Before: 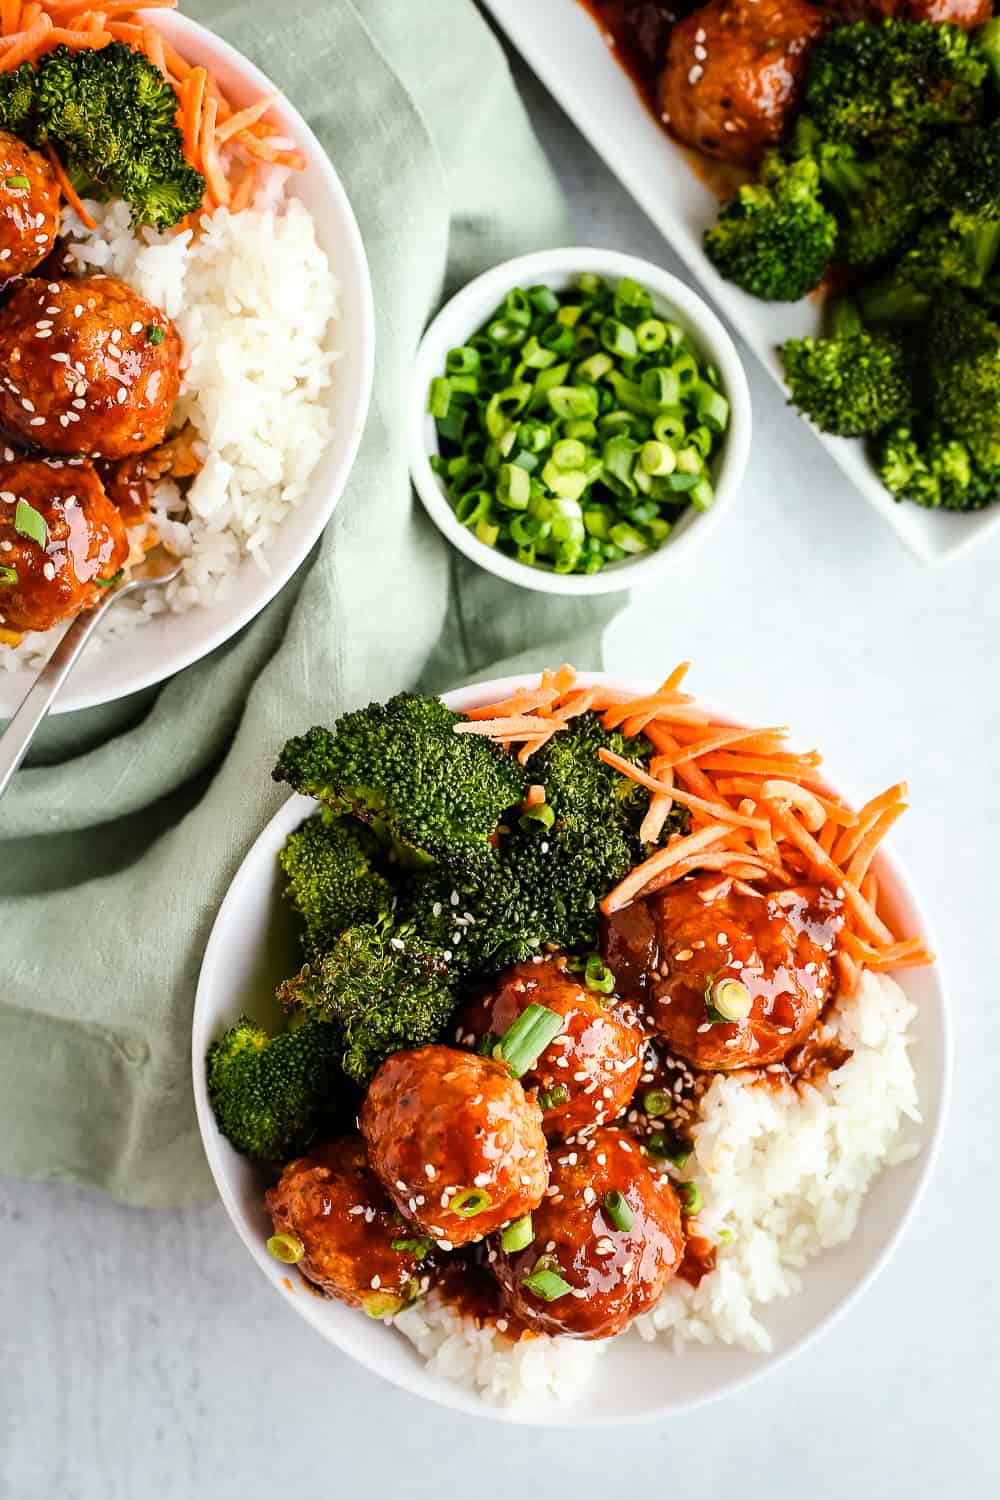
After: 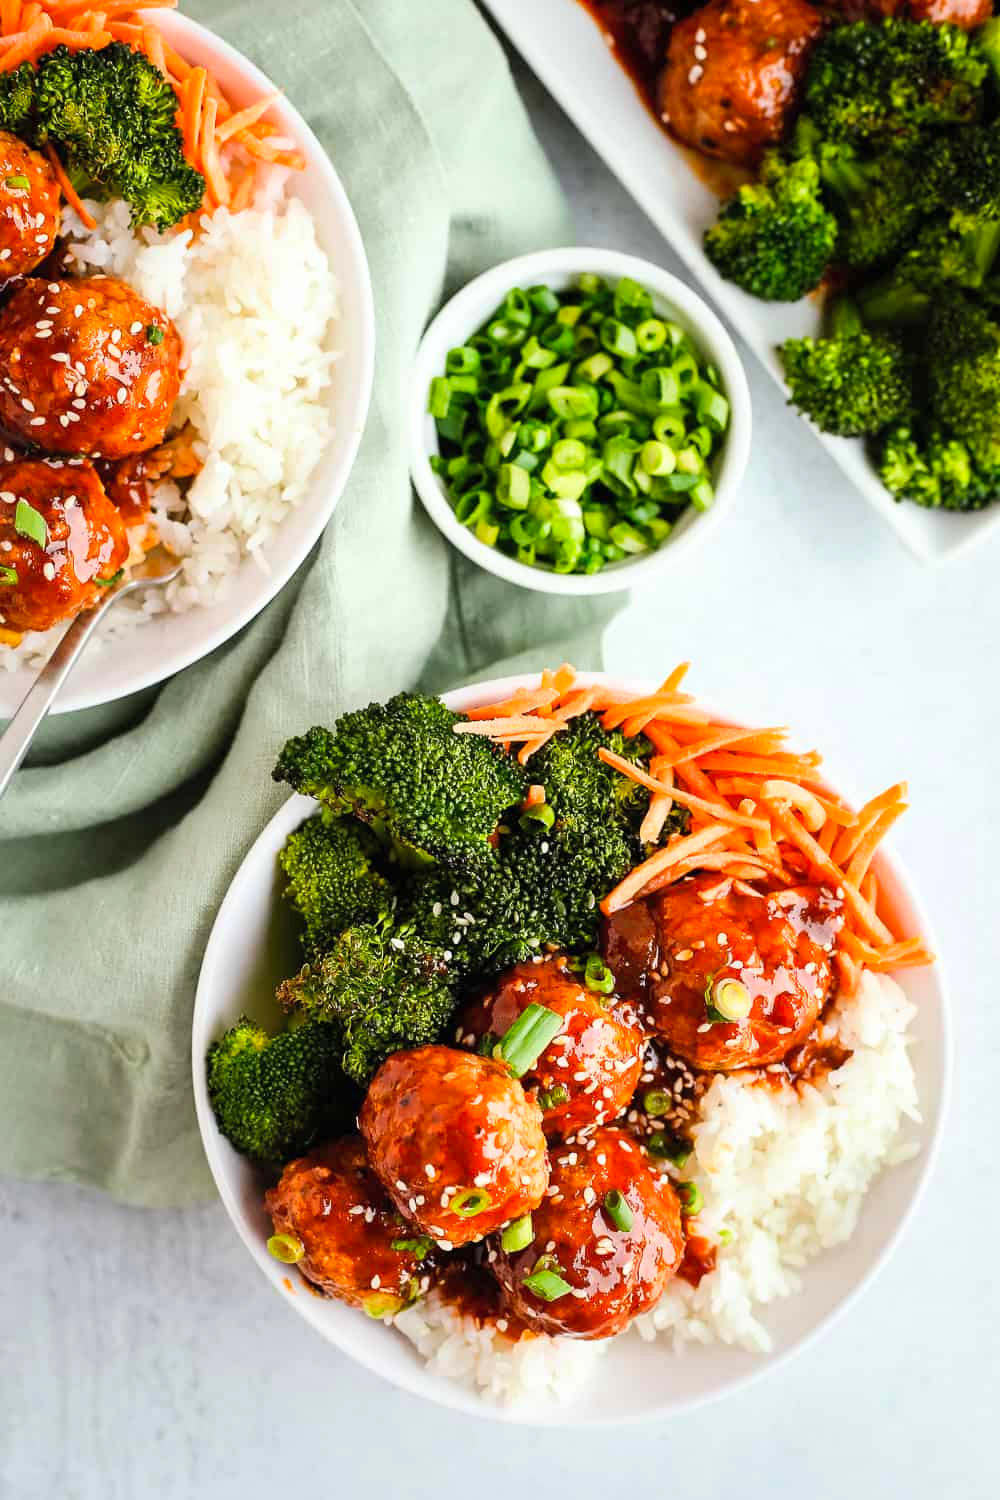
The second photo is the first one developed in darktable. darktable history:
contrast brightness saturation: contrast 0.07, brightness 0.08, saturation 0.177
